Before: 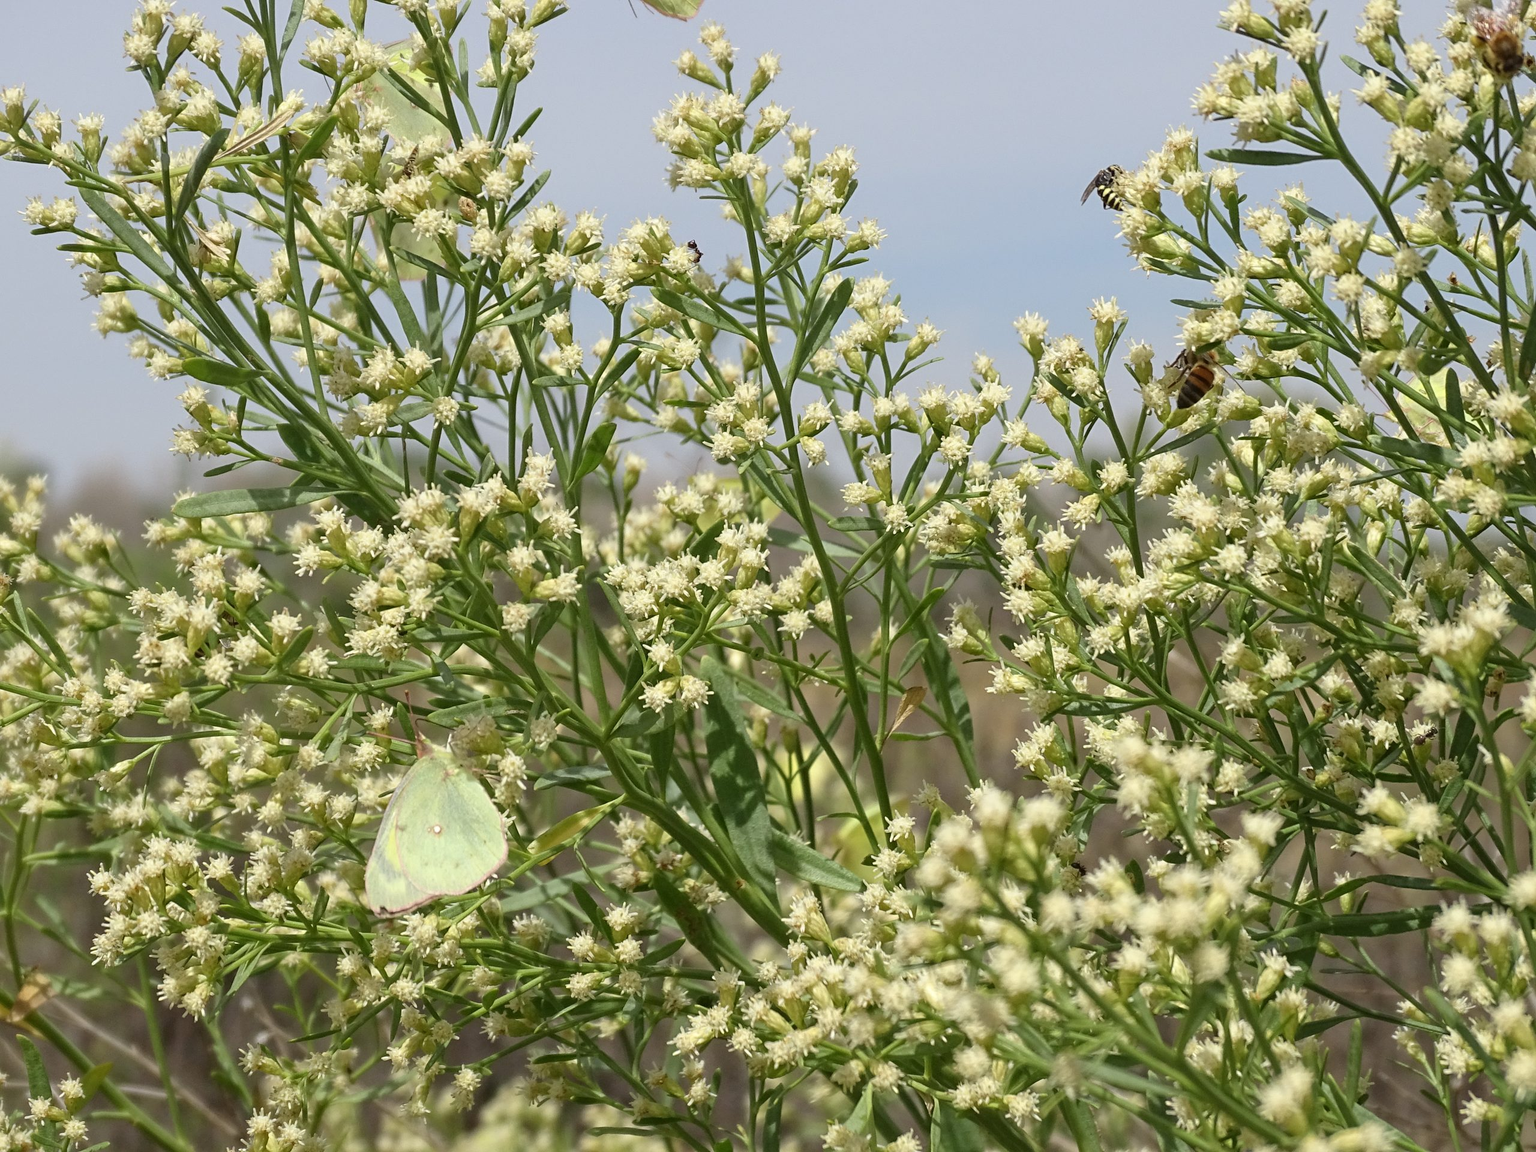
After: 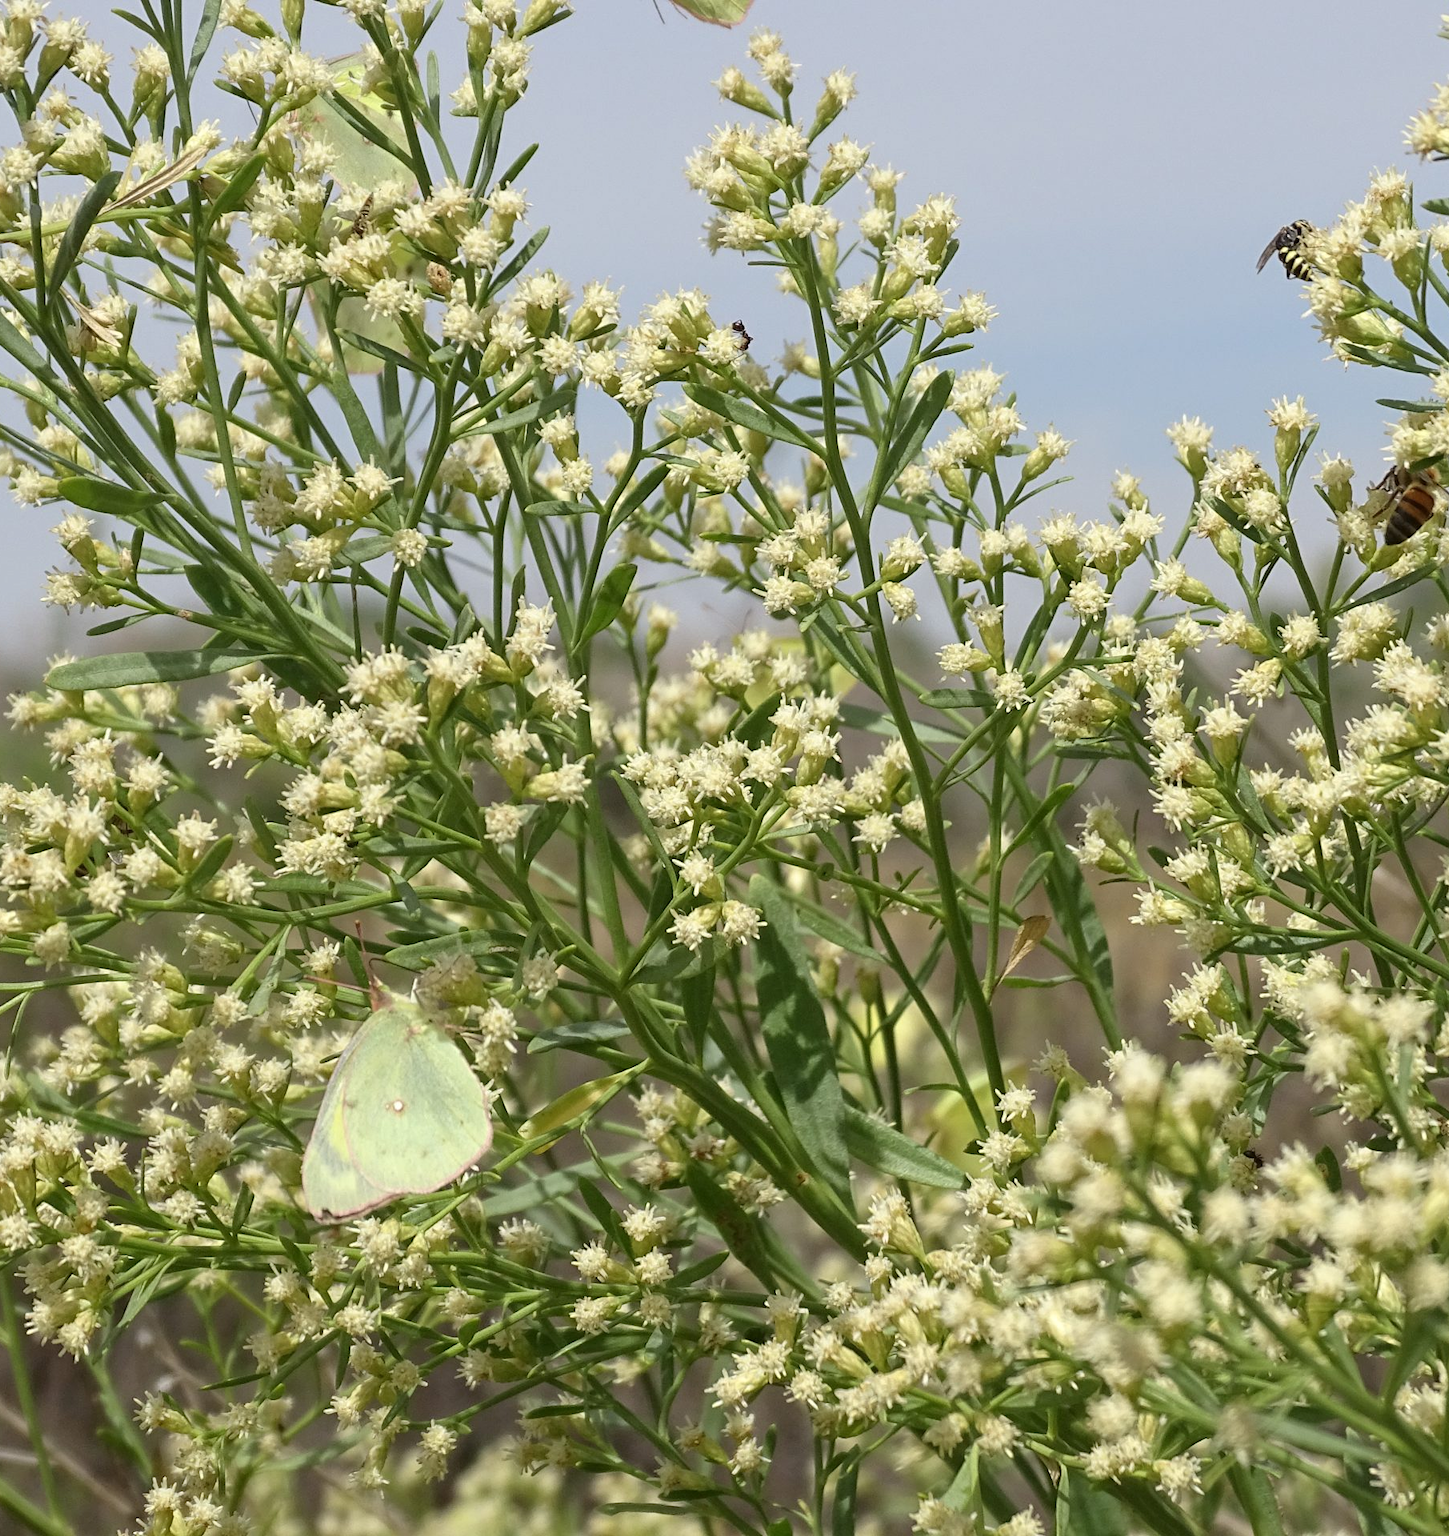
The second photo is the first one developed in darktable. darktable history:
crop and rotate: left 9.061%, right 20.142%
tone equalizer: on, module defaults
